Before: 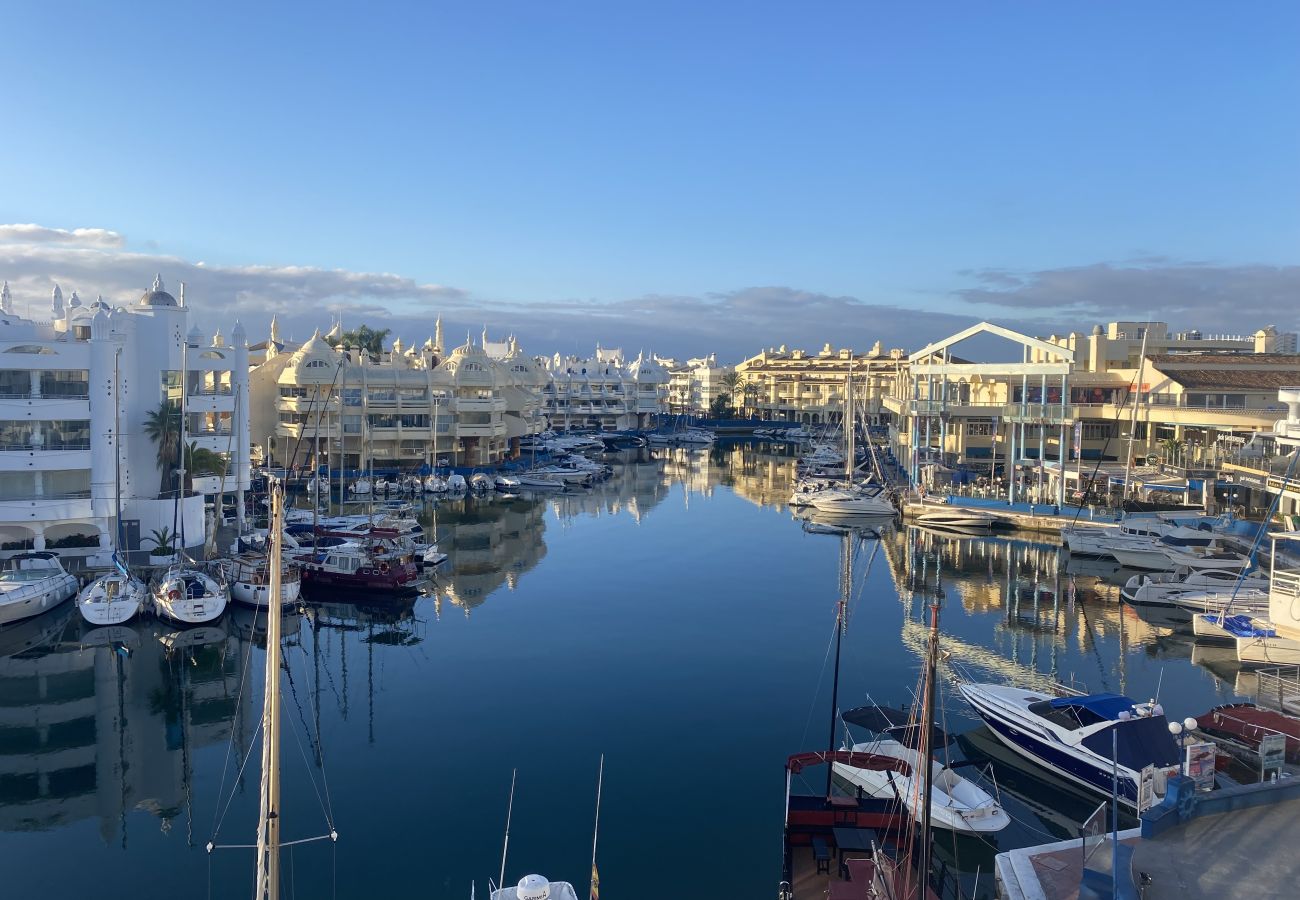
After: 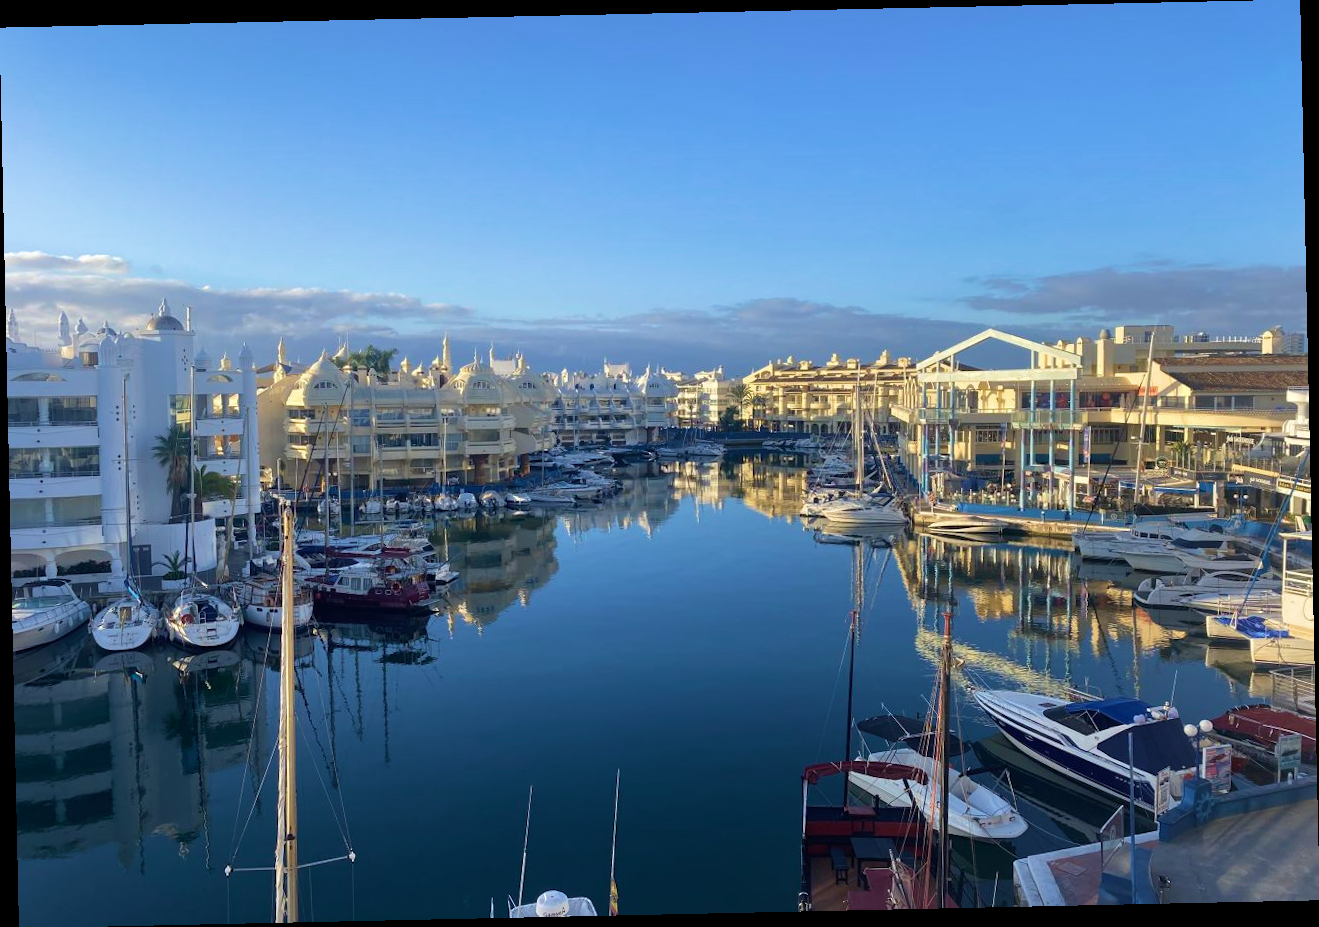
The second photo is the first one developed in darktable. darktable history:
rotate and perspective: rotation -1.24°, automatic cropping off
velvia: strength 45%
